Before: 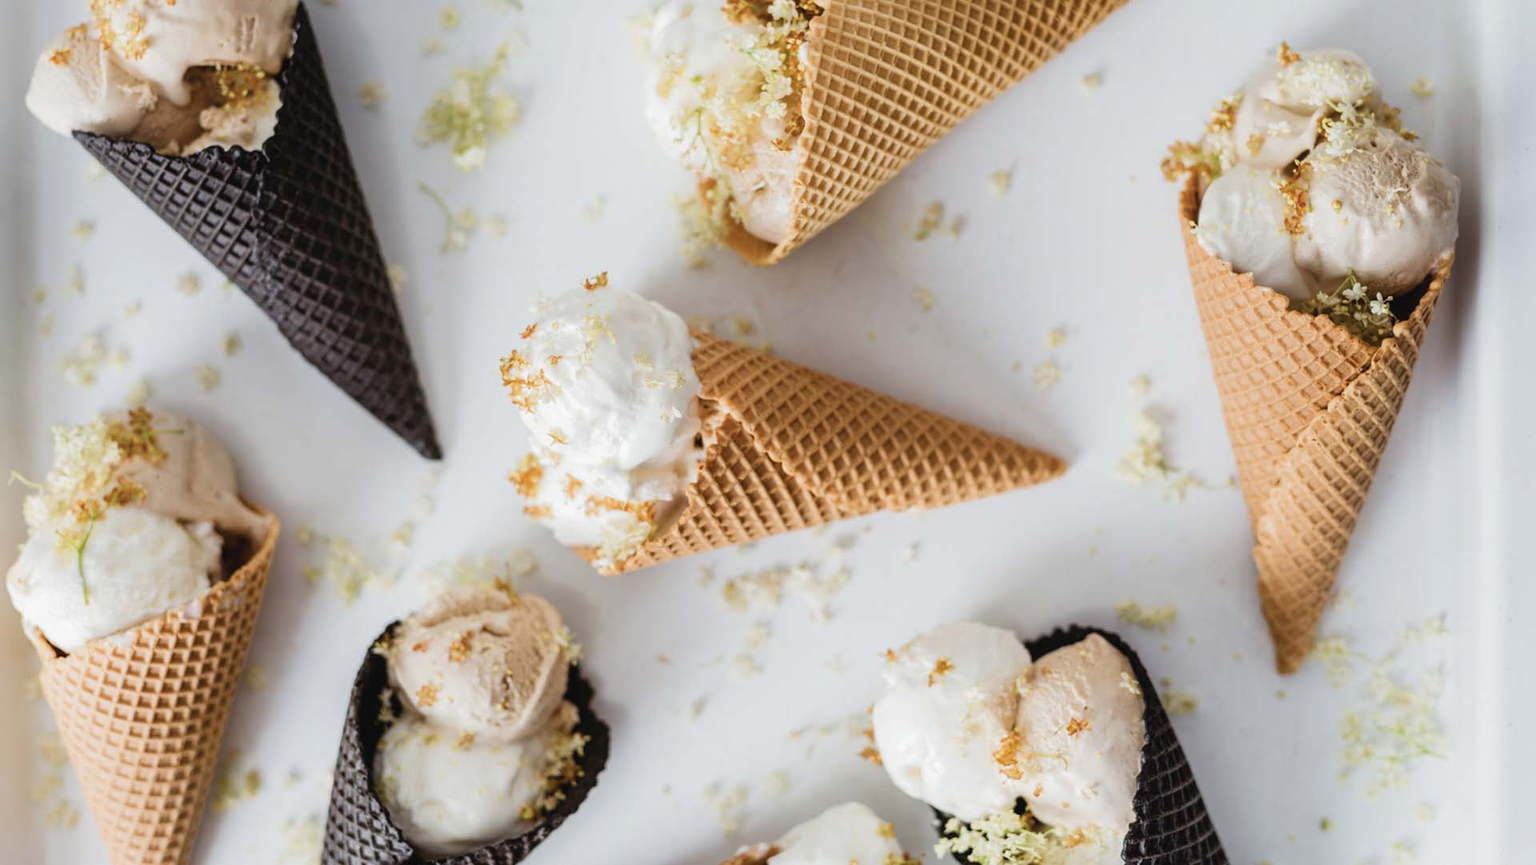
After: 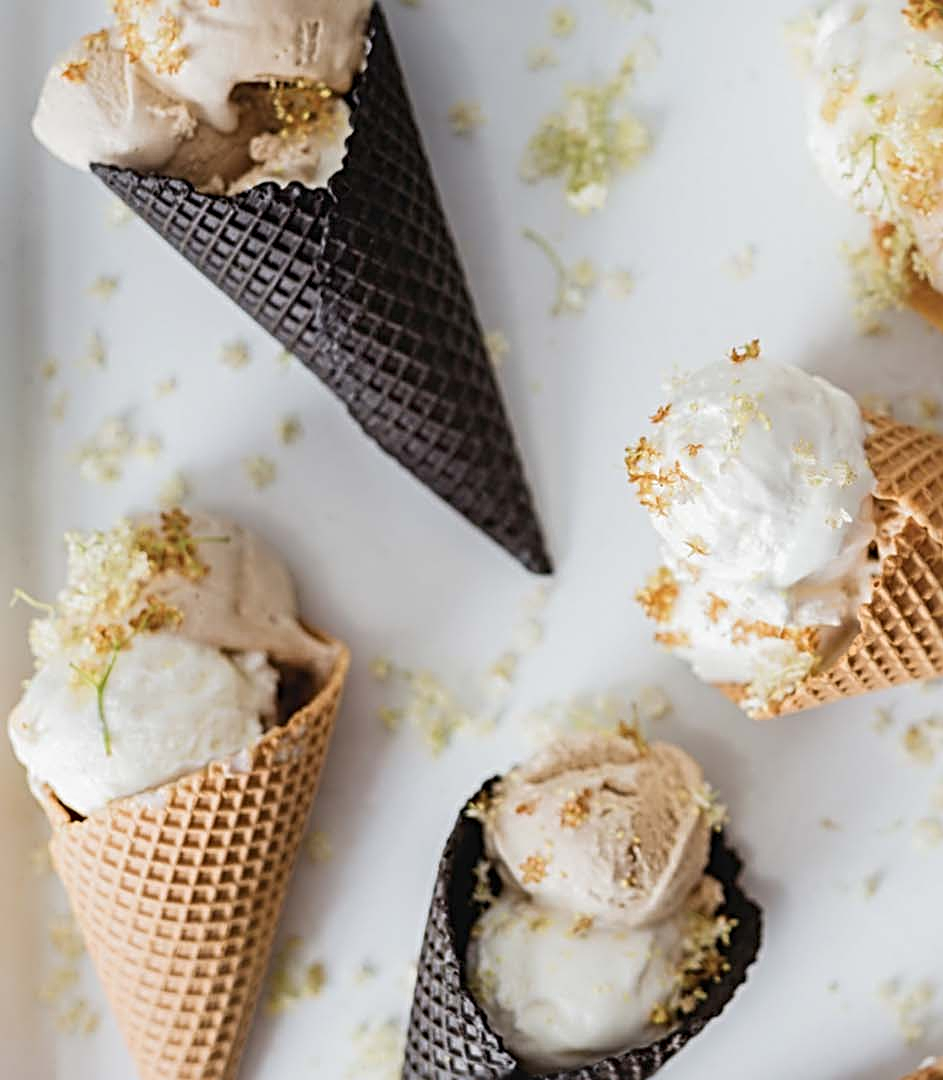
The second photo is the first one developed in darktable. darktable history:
crop and rotate: left 0%, top 0%, right 50.845%
sharpen: radius 4
